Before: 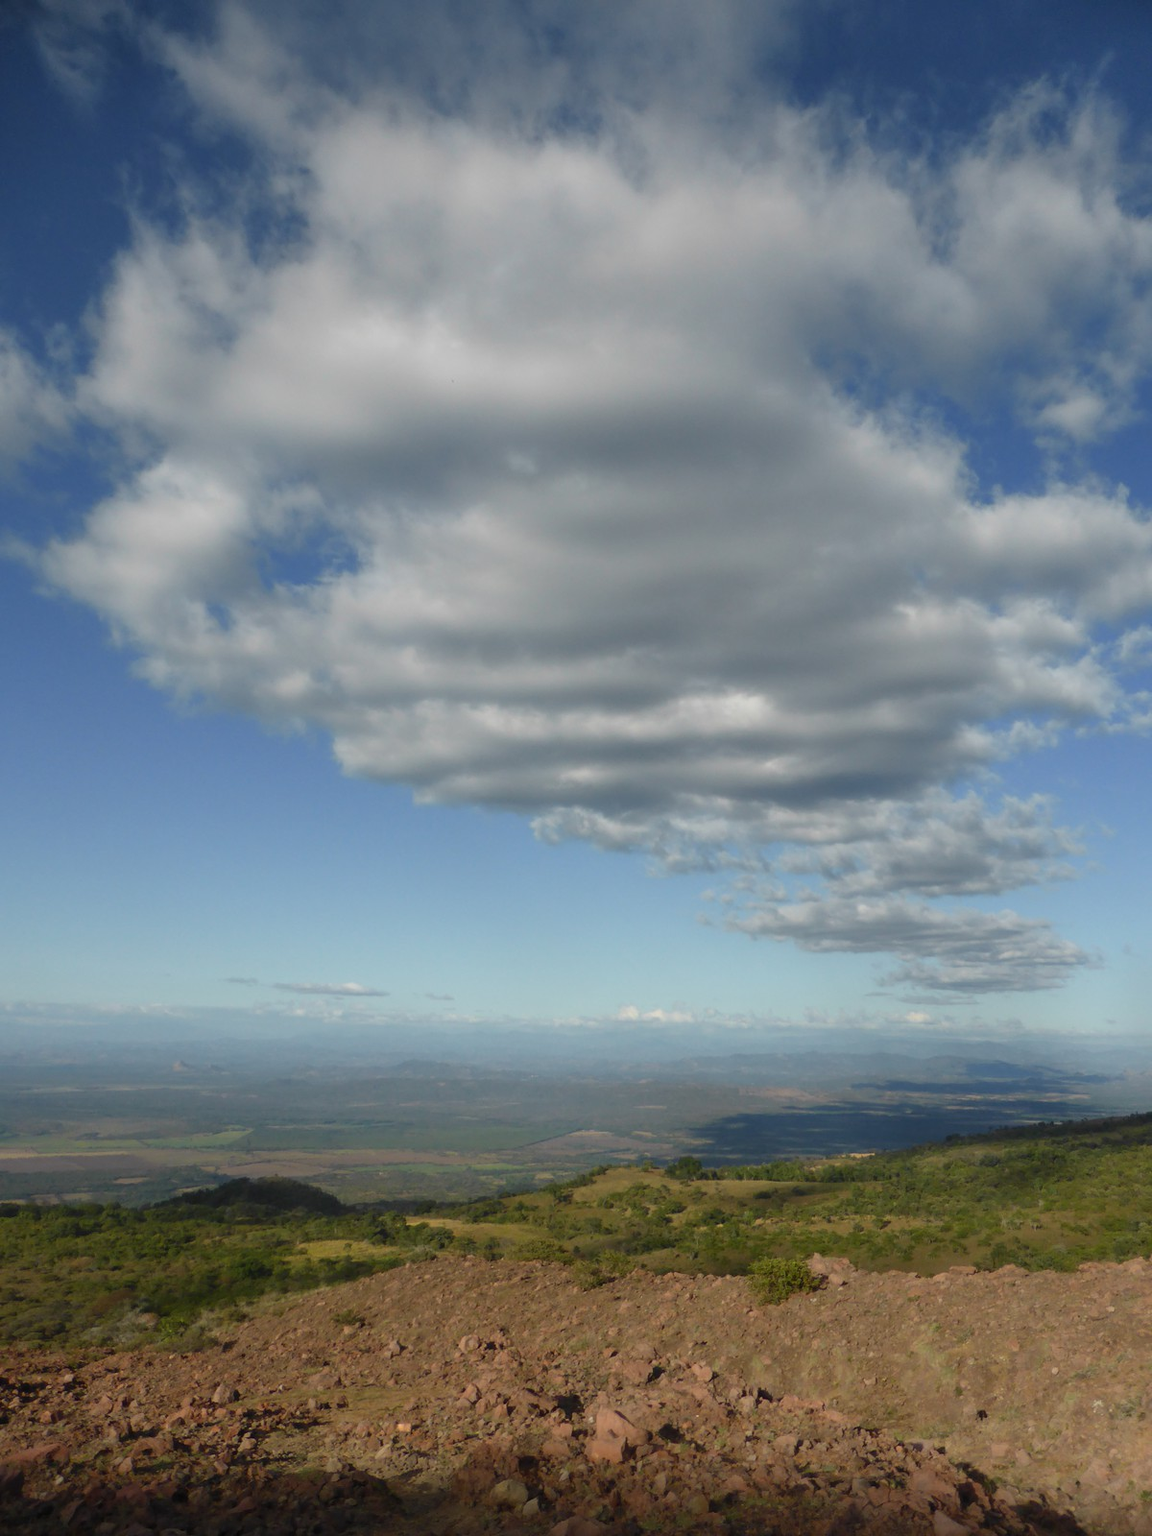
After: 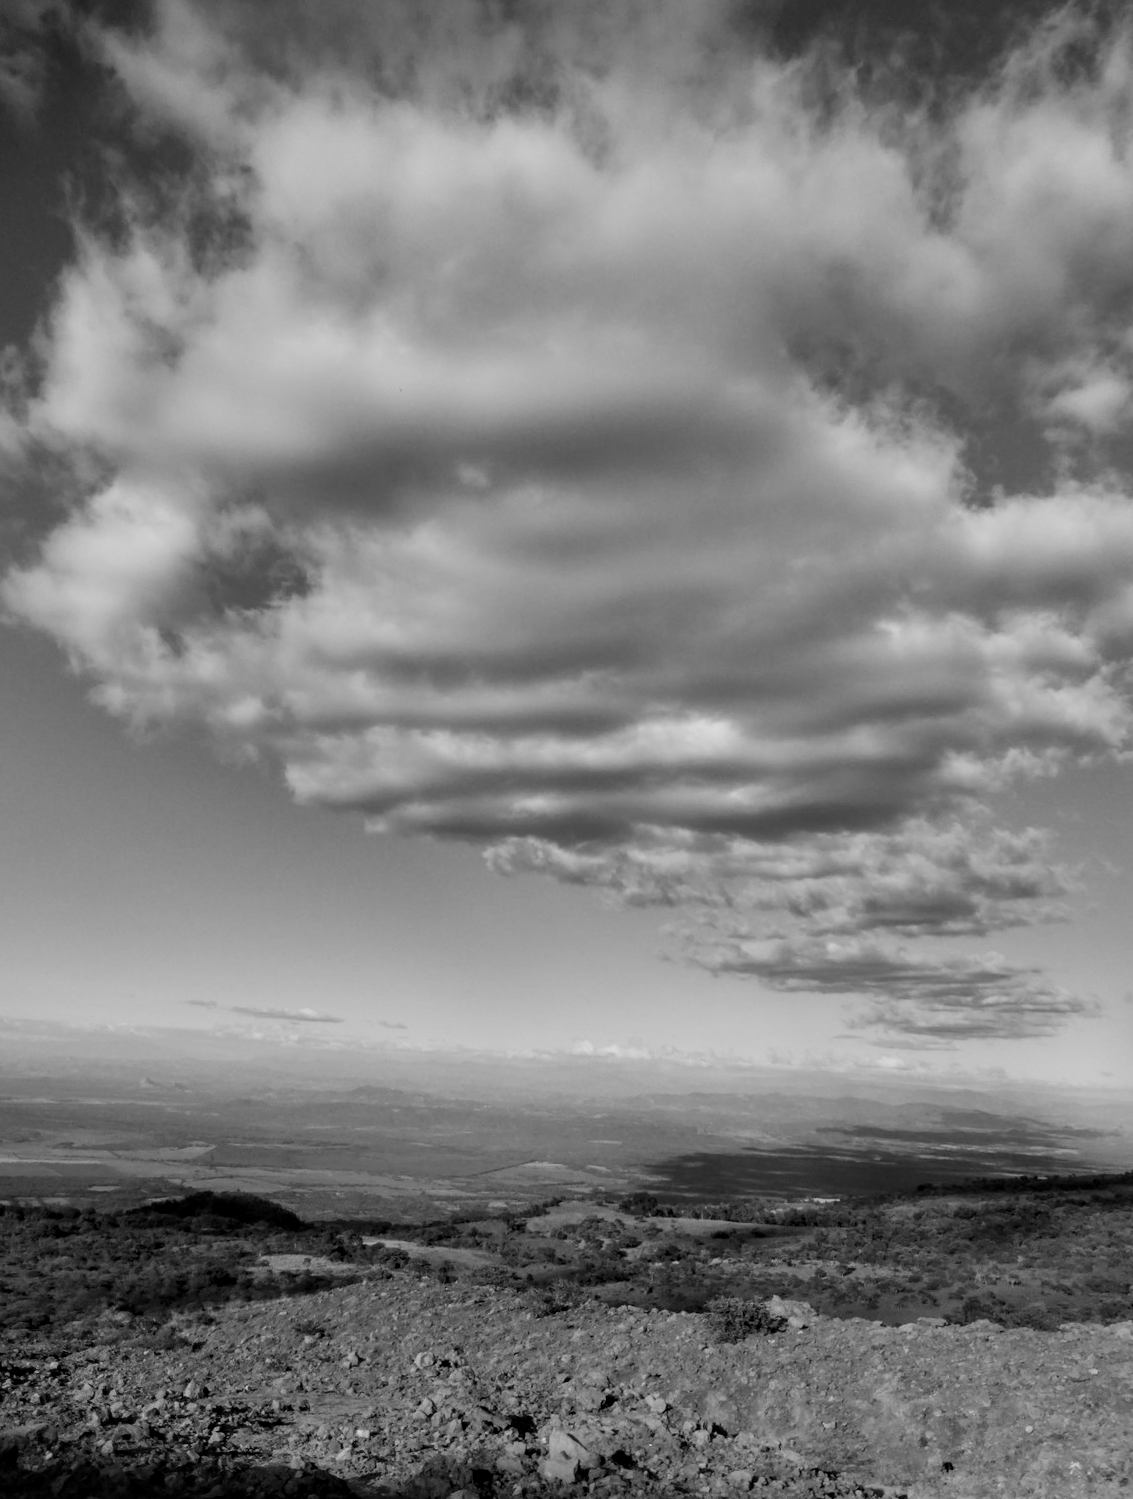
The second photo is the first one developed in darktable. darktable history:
rotate and perspective: rotation 0.062°, lens shift (vertical) 0.115, lens shift (horizontal) -0.133, crop left 0.047, crop right 0.94, crop top 0.061, crop bottom 0.94
color balance rgb: linear chroma grading › global chroma -0.67%, saturation formula JzAzBz (2021)
shadows and highlights: shadows 24.5, highlights -78.15, soften with gaussian
local contrast: on, module defaults
monochrome: on, module defaults
exposure: exposure 0.2 EV, compensate highlight preservation false
sigmoid: contrast 1.7, skew -0.1, preserve hue 0%, red attenuation 0.1, red rotation 0.035, green attenuation 0.1, green rotation -0.017, blue attenuation 0.15, blue rotation -0.052, base primaries Rec2020
color correction: highlights a* -8, highlights b* 3.1
